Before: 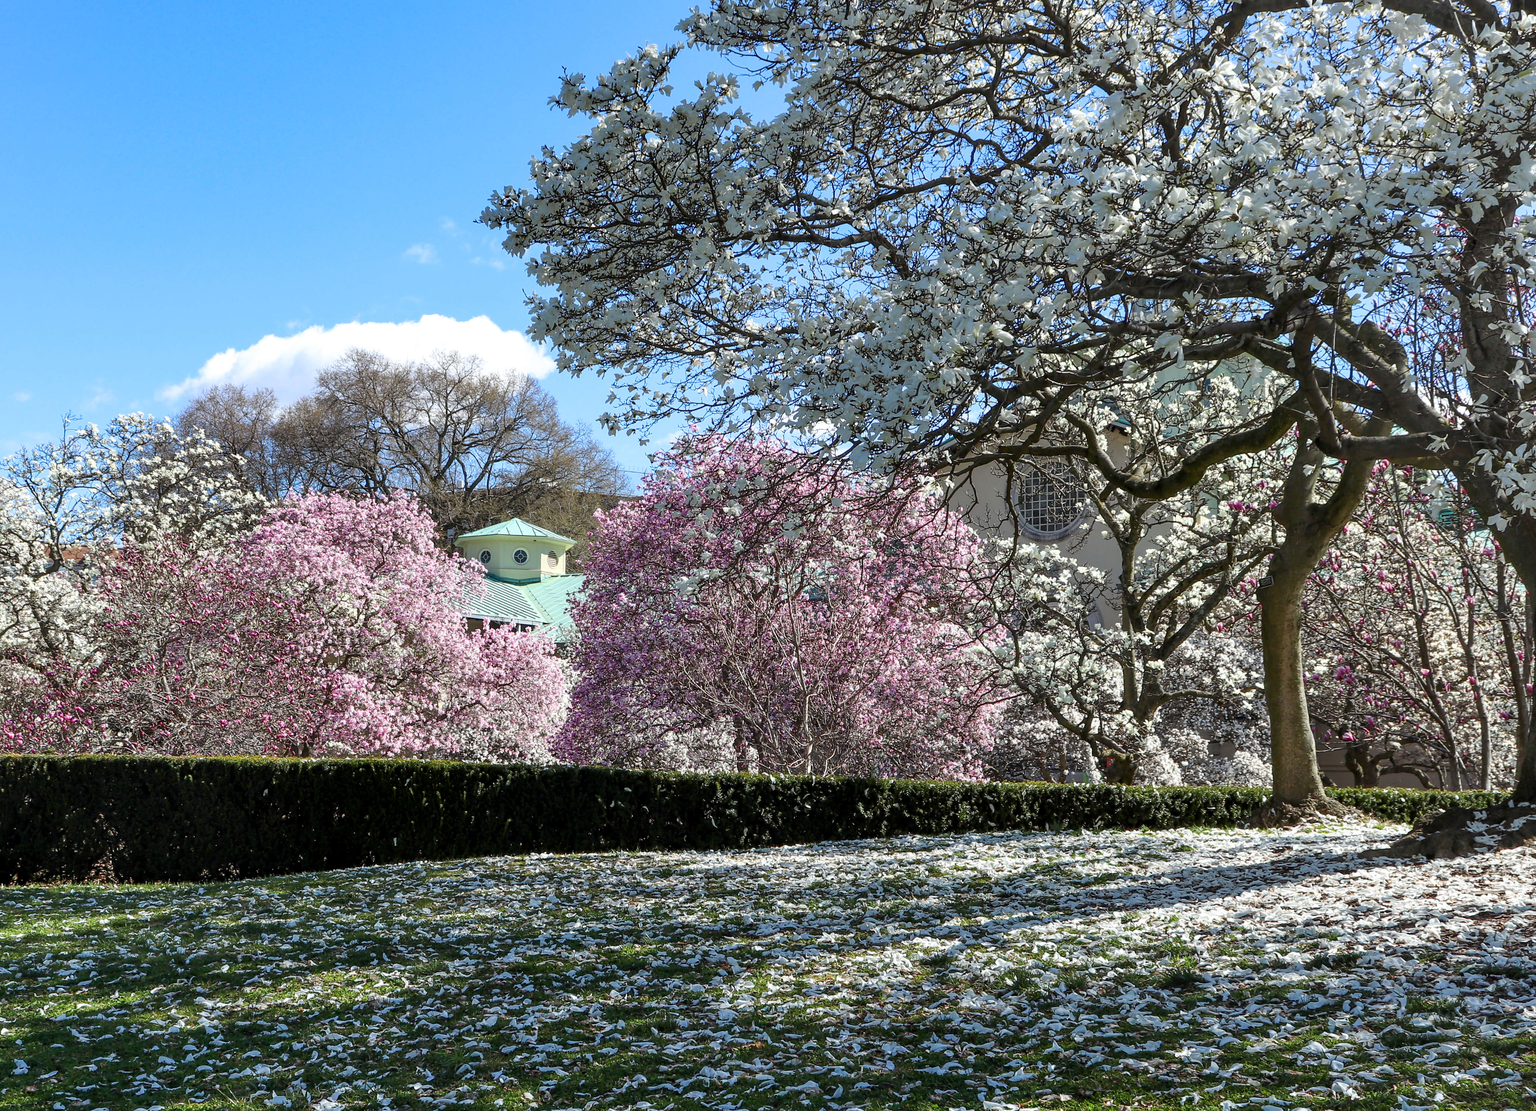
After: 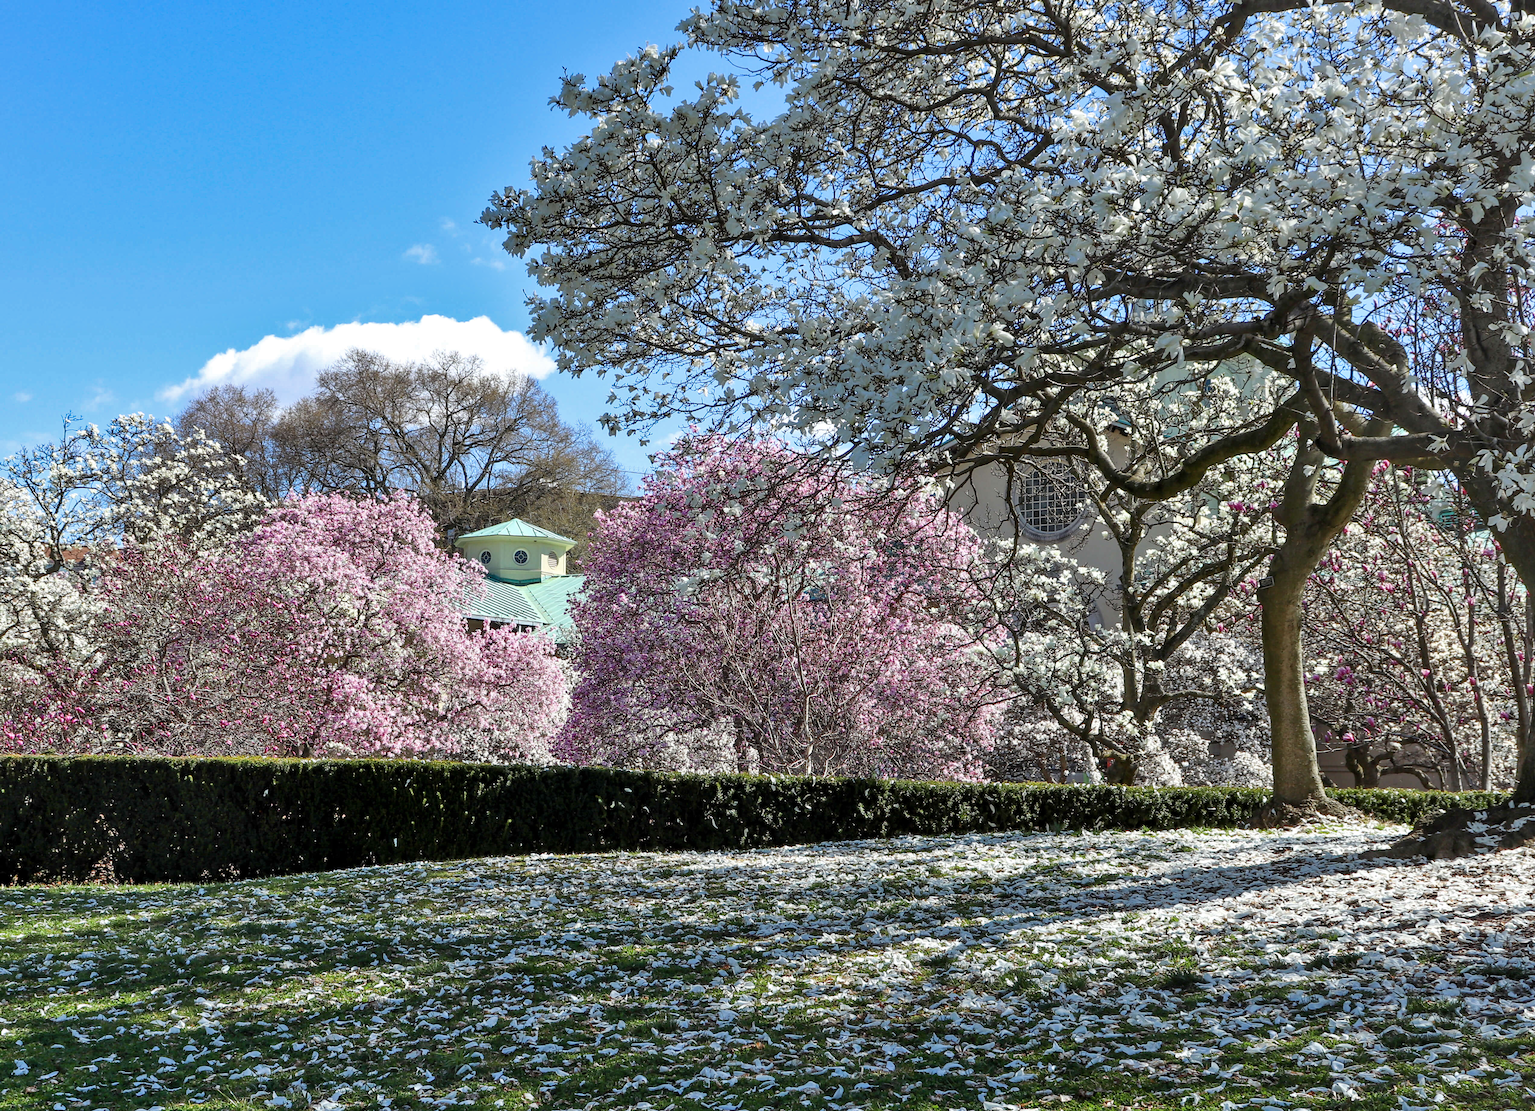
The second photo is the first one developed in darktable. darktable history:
color balance rgb: perceptual saturation grading › global saturation -0.063%
shadows and highlights: highlights color adjustment 78.73%, soften with gaussian
